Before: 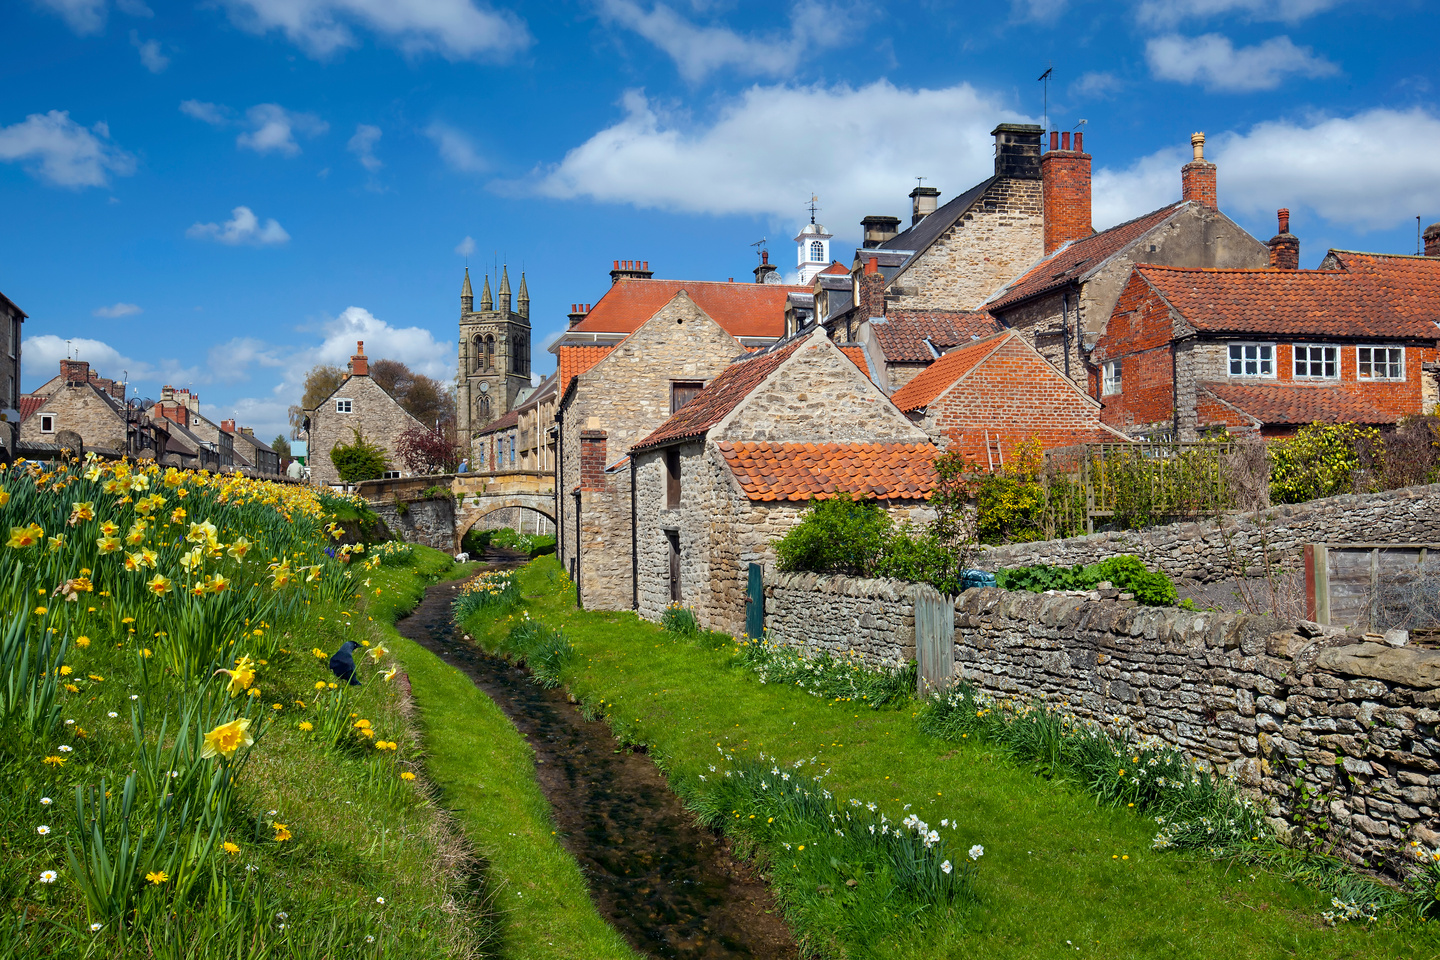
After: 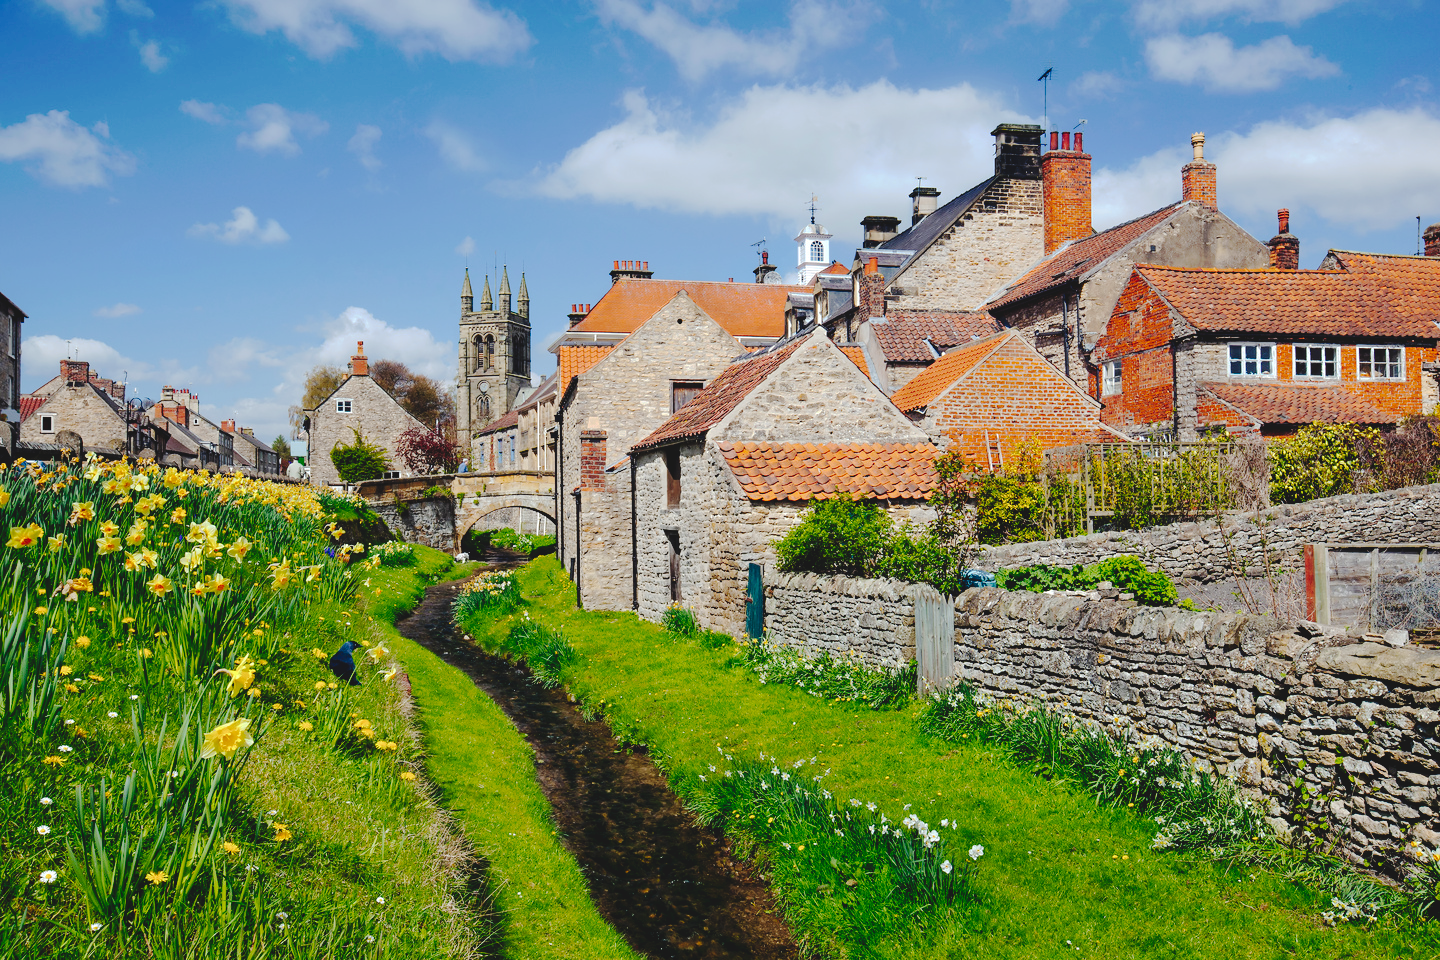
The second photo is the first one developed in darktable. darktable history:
exposure: black level correction -0.001, exposure 0.08 EV, compensate highlight preservation false
tone curve: curves: ch0 [(0, 0) (0.003, 0.089) (0.011, 0.089) (0.025, 0.088) (0.044, 0.089) (0.069, 0.094) (0.1, 0.108) (0.136, 0.119) (0.177, 0.147) (0.224, 0.204) (0.277, 0.28) (0.335, 0.389) (0.399, 0.486) (0.468, 0.588) (0.543, 0.647) (0.623, 0.705) (0.709, 0.759) (0.801, 0.815) (0.898, 0.873) (1, 1)], preserve colors none
